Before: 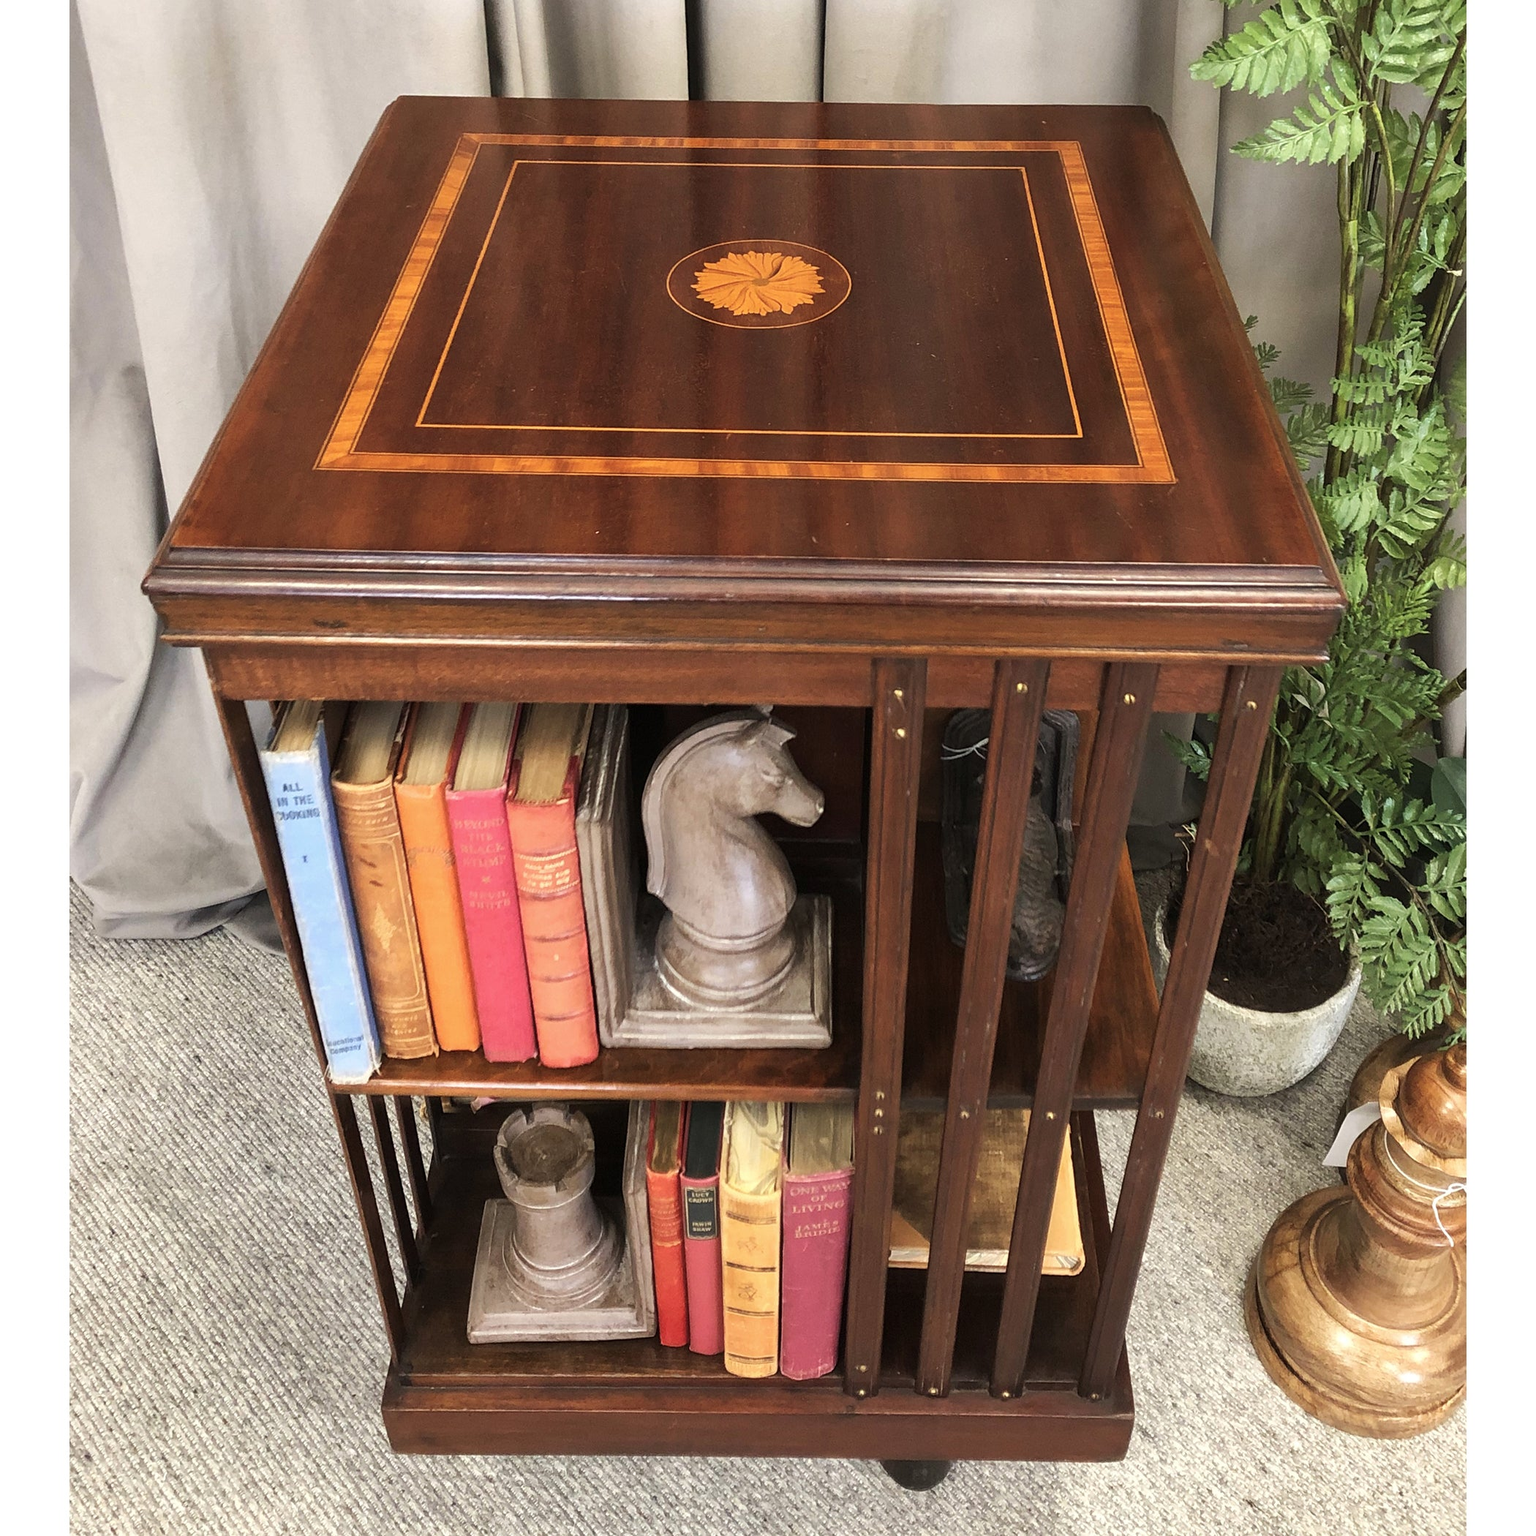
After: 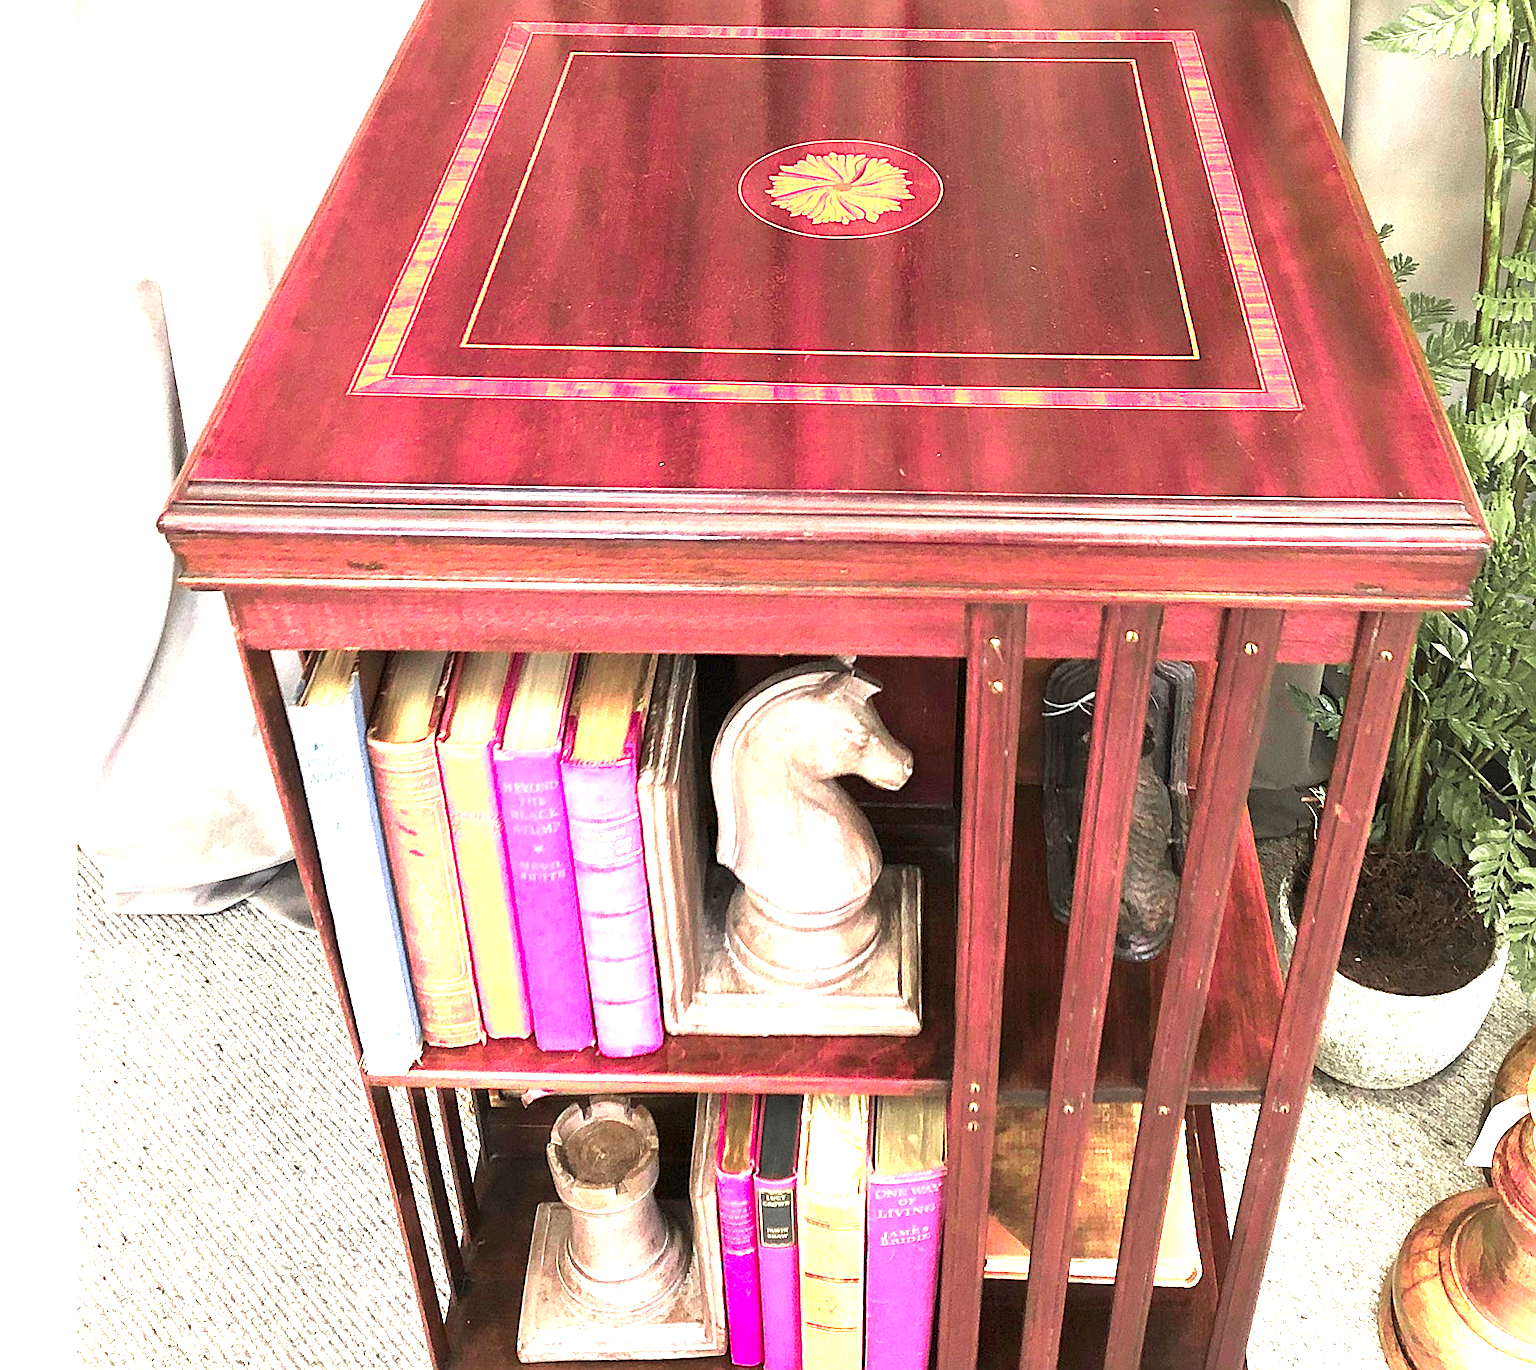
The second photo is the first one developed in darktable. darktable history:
crop: top 7.423%, right 9.688%, bottom 11.959%
exposure: black level correction 0.001, exposure 1.718 EV, compensate highlight preservation false
sharpen: on, module defaults
color zones: curves: ch0 [(0, 0.533) (0.126, 0.533) (0.234, 0.533) (0.368, 0.357) (0.5, 0.5) (0.625, 0.5) (0.74, 0.637) (0.875, 0.5)]; ch1 [(0.004, 0.708) (0.129, 0.662) (0.25, 0.5) (0.375, 0.331) (0.496, 0.396) (0.625, 0.649) (0.739, 0.26) (0.875, 0.5) (1, 0.478)]; ch2 [(0, 0.409) (0.132, 0.403) (0.236, 0.558) (0.379, 0.448) (0.5, 0.5) (0.625, 0.5) (0.691, 0.39) (0.875, 0.5)]
